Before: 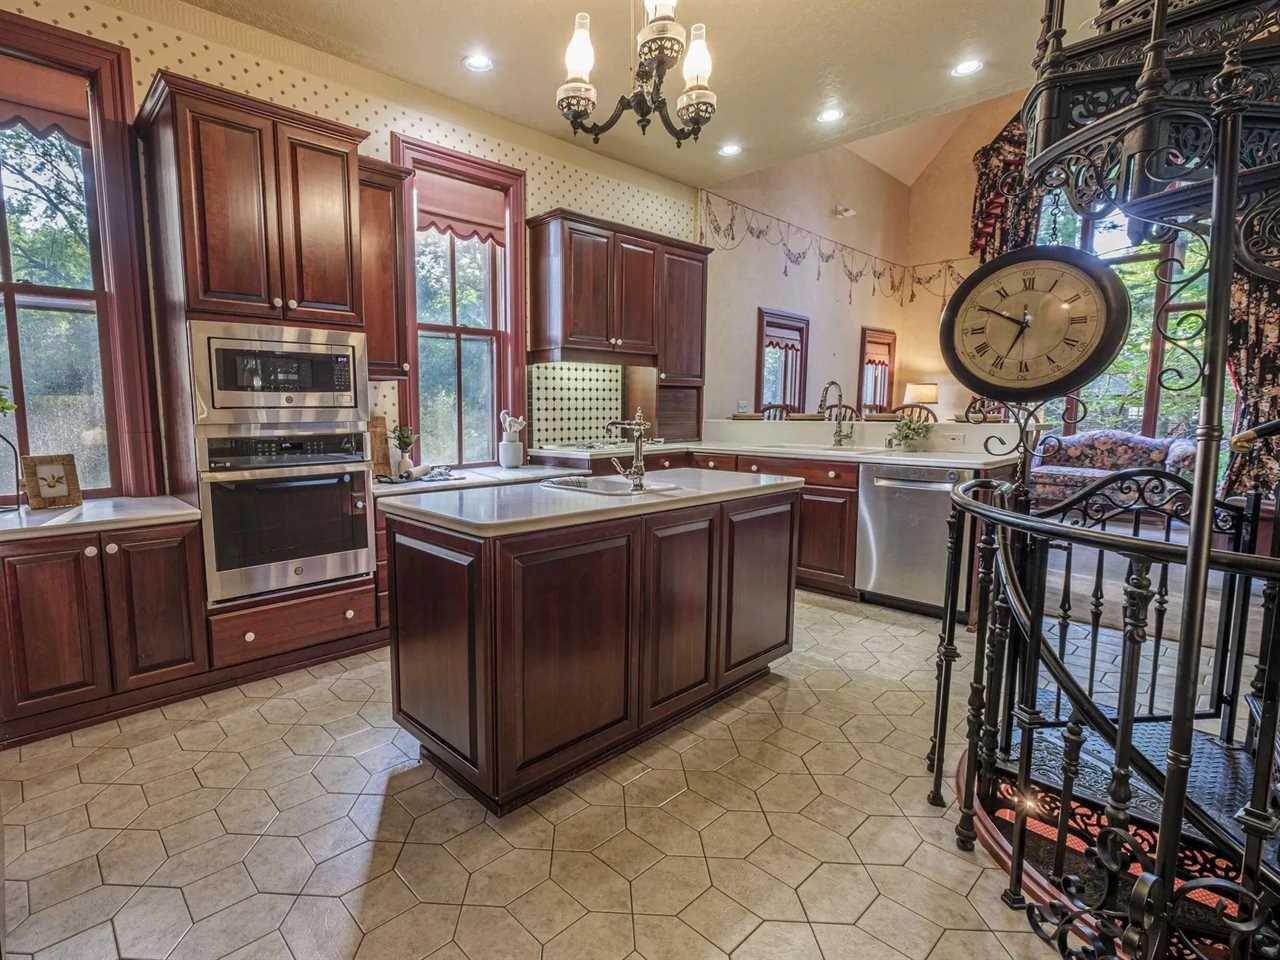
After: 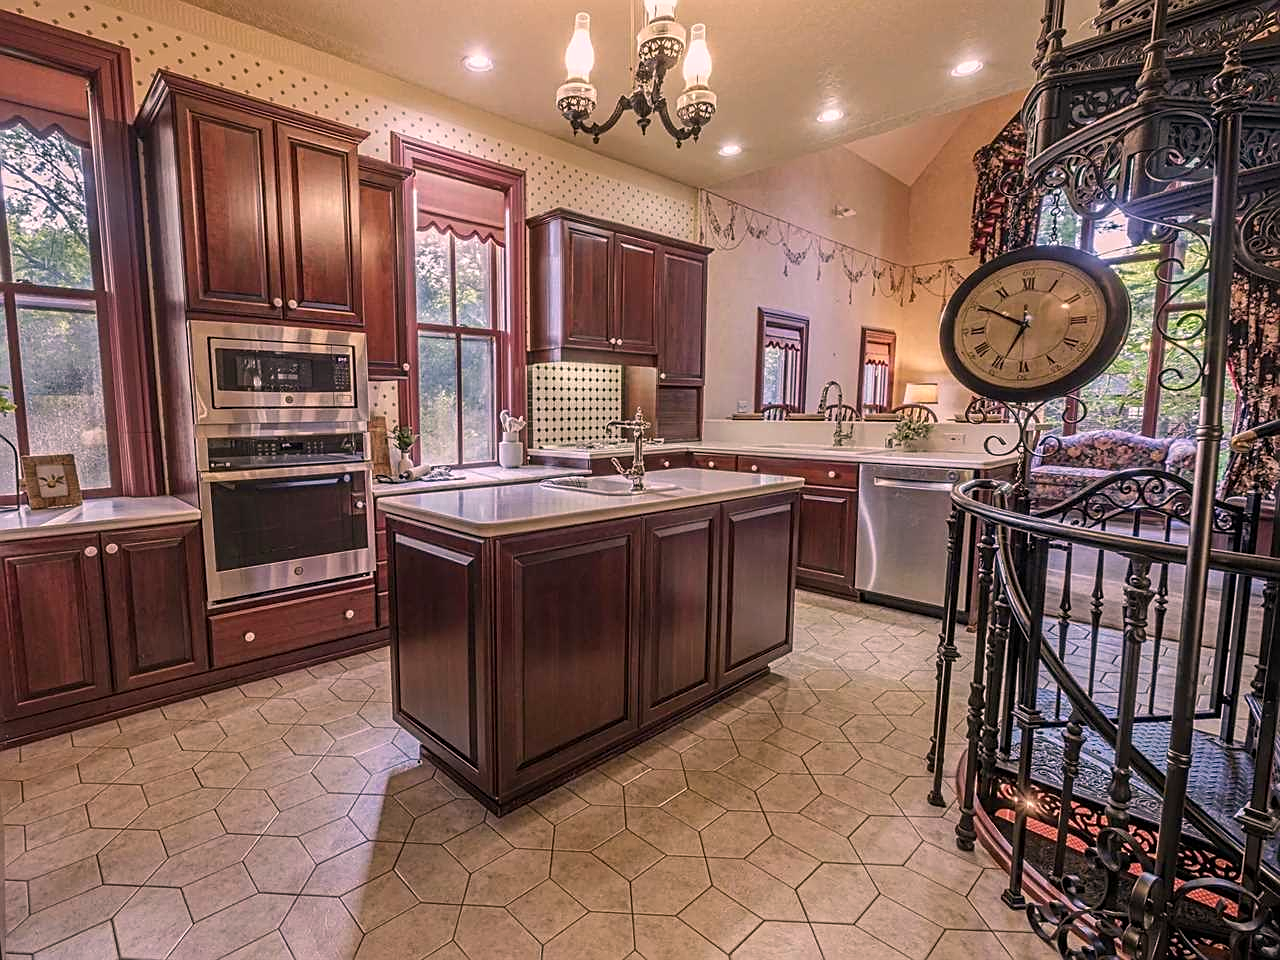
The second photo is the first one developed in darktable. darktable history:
sharpen: on, module defaults
color correction: highlights a* 14.5, highlights b* 4.85
